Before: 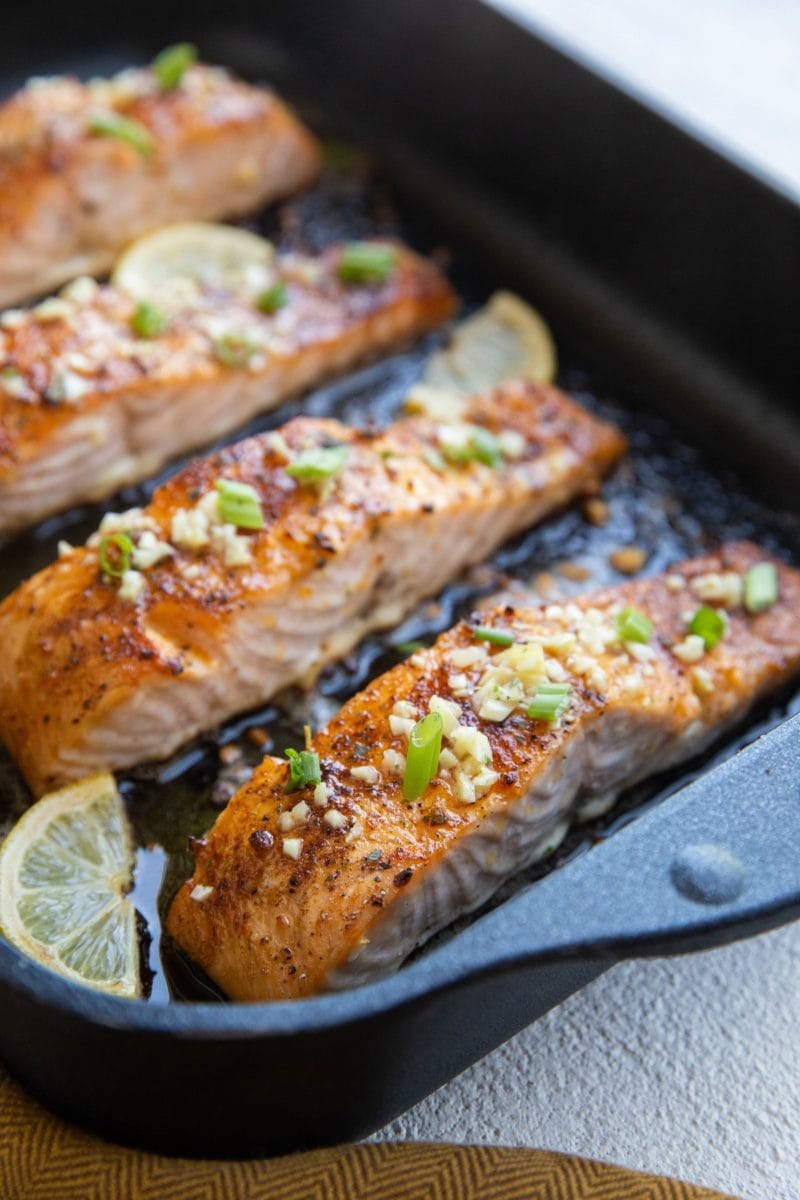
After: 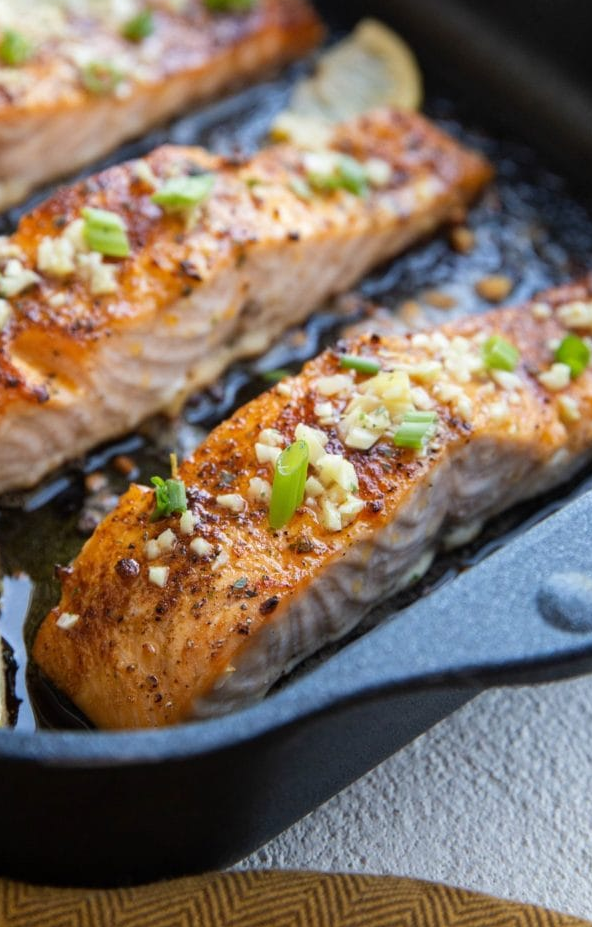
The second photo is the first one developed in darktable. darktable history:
crop: left 16.824%, top 22.748%, right 9.152%
